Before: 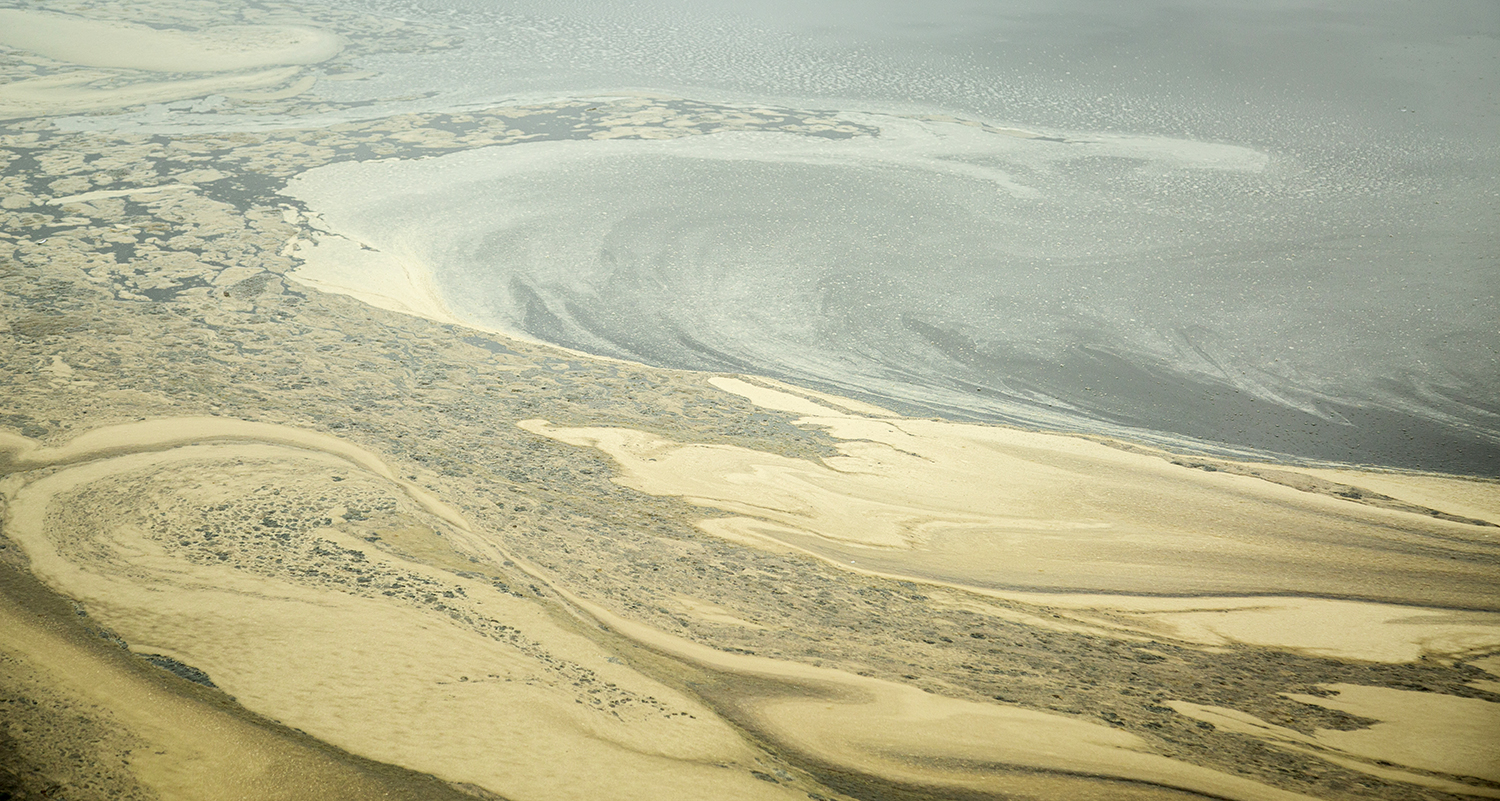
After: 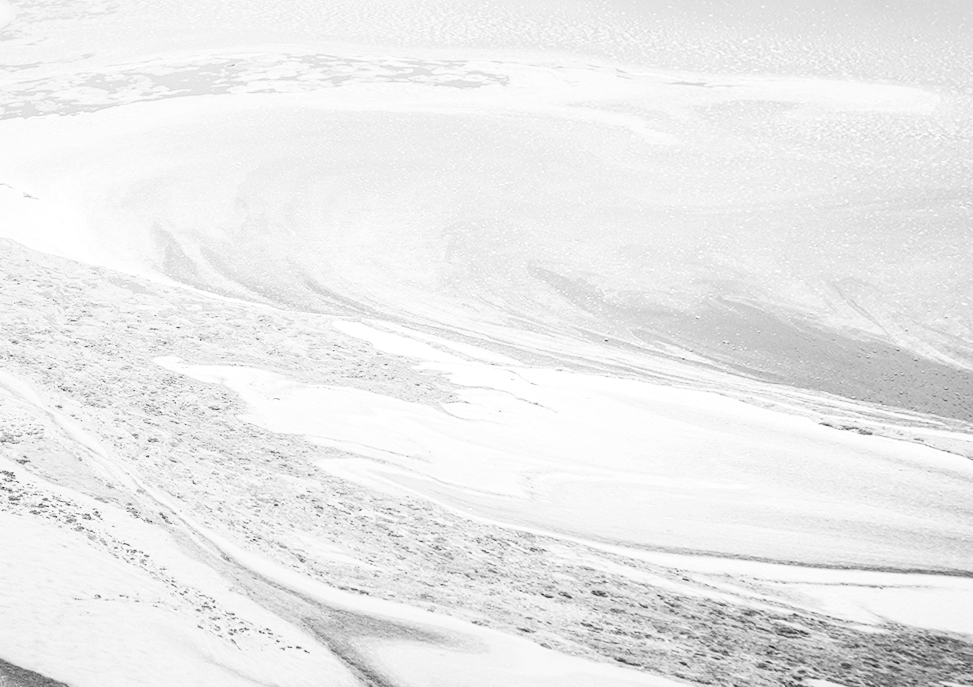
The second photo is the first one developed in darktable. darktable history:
rotate and perspective: rotation 1.69°, lens shift (vertical) -0.023, lens shift (horizontal) -0.291, crop left 0.025, crop right 0.988, crop top 0.092, crop bottom 0.842
tone equalizer: on, module defaults
crop: left 16.899%, right 16.556%
contrast brightness saturation: contrast 0.39, brightness 0.53
local contrast: on, module defaults
monochrome: on, module defaults
